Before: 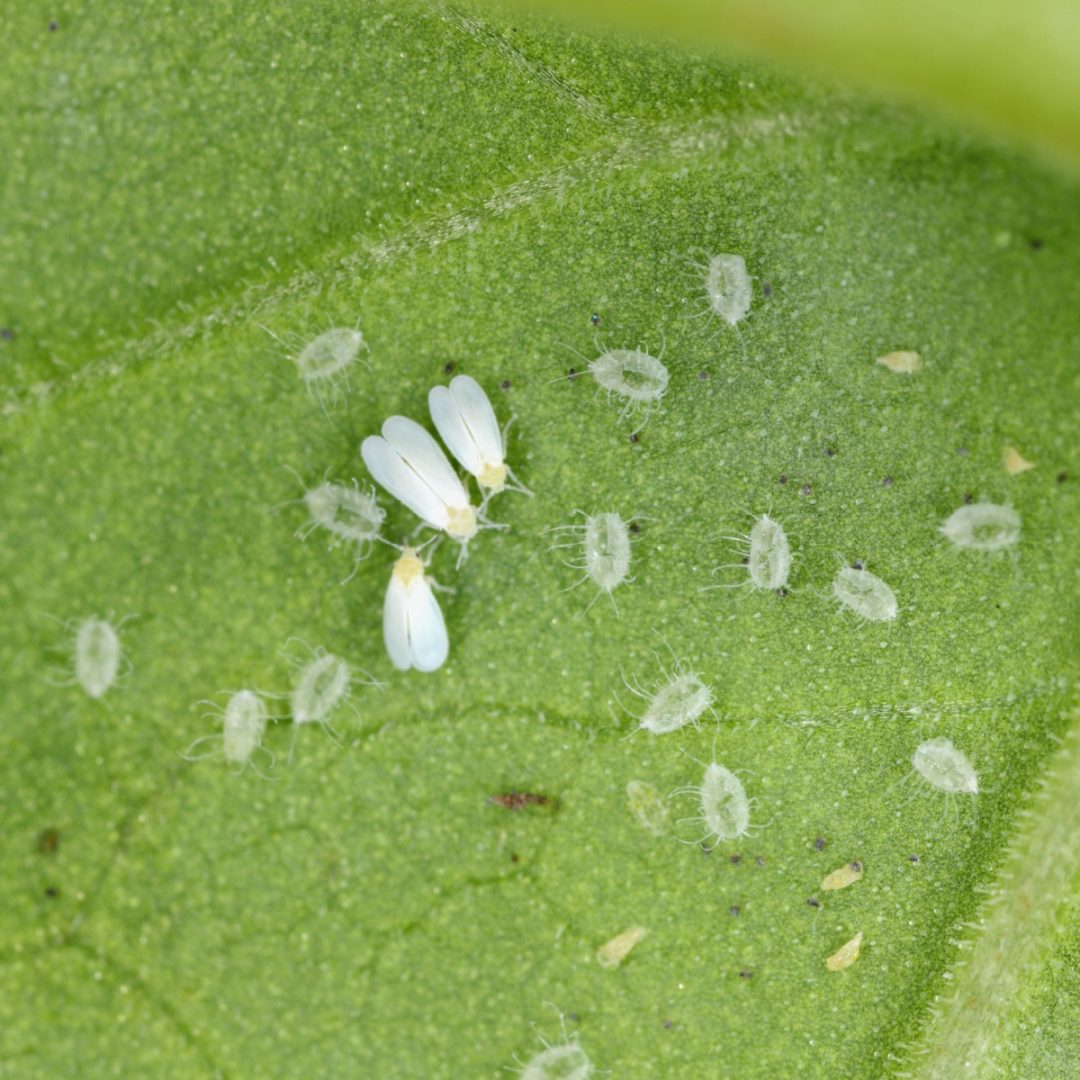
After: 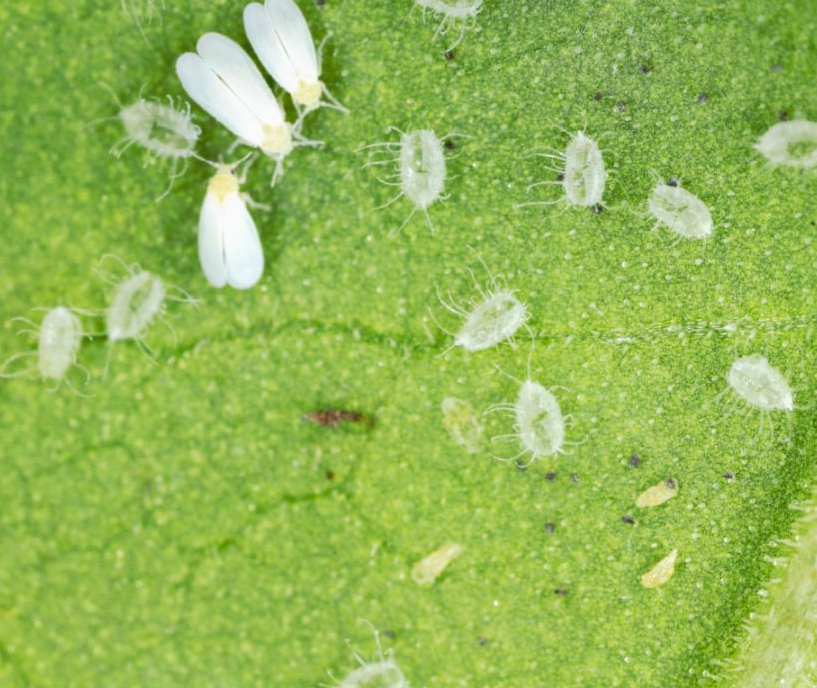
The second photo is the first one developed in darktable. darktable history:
crop and rotate: left 17.294%, top 35.477%, right 6.989%, bottom 0.814%
tone curve: curves: ch0 [(0, 0) (0.003, 0.009) (0.011, 0.019) (0.025, 0.034) (0.044, 0.057) (0.069, 0.082) (0.1, 0.104) (0.136, 0.131) (0.177, 0.165) (0.224, 0.212) (0.277, 0.279) (0.335, 0.342) (0.399, 0.401) (0.468, 0.477) (0.543, 0.572) (0.623, 0.675) (0.709, 0.772) (0.801, 0.85) (0.898, 0.942) (1, 1)], preserve colors none
